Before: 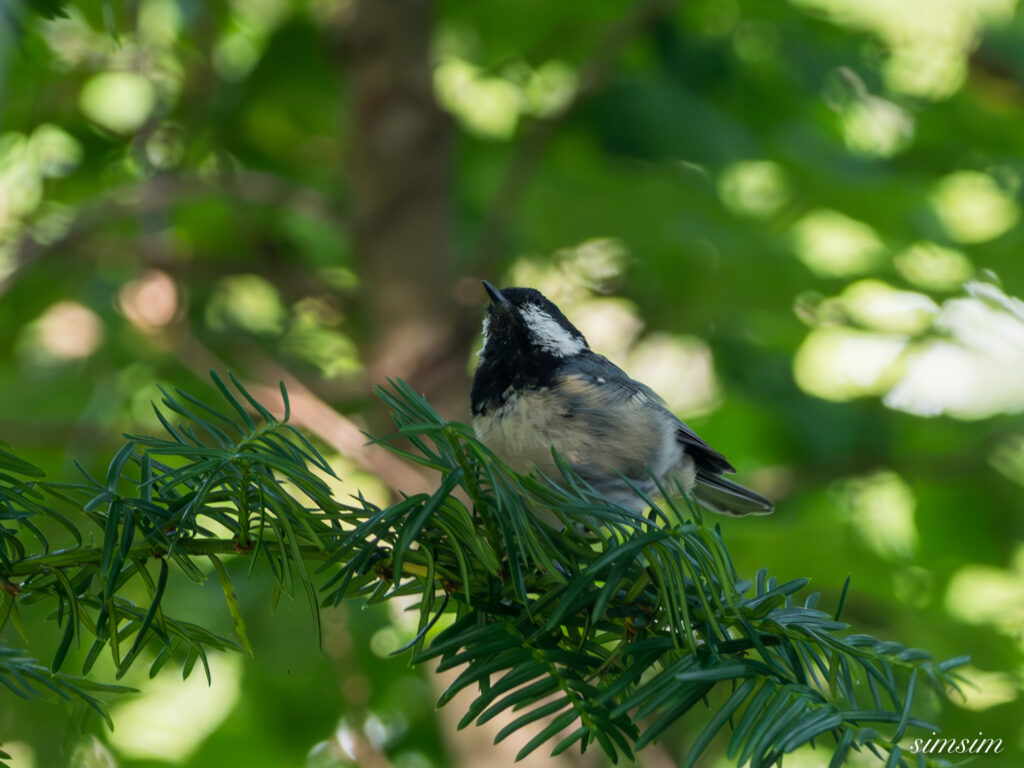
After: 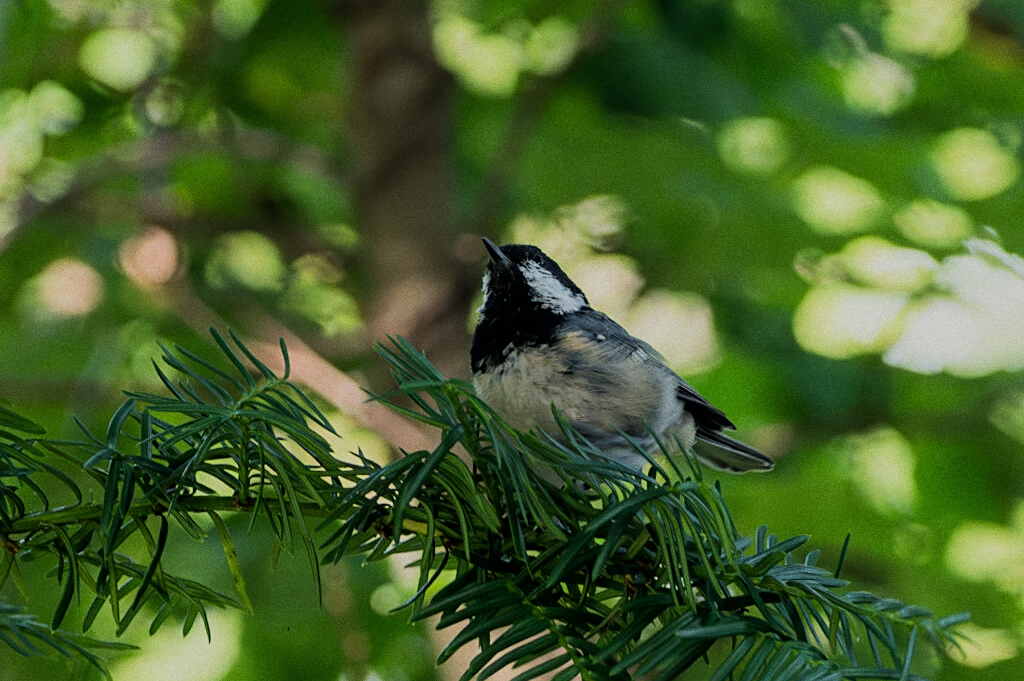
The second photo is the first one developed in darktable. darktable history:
crop and rotate: top 5.609%, bottom 5.609%
filmic rgb: black relative exposure -7.15 EV, white relative exposure 5.36 EV, hardness 3.02, color science v6 (2022)
sharpen: on, module defaults
grain: coarseness 0.09 ISO
